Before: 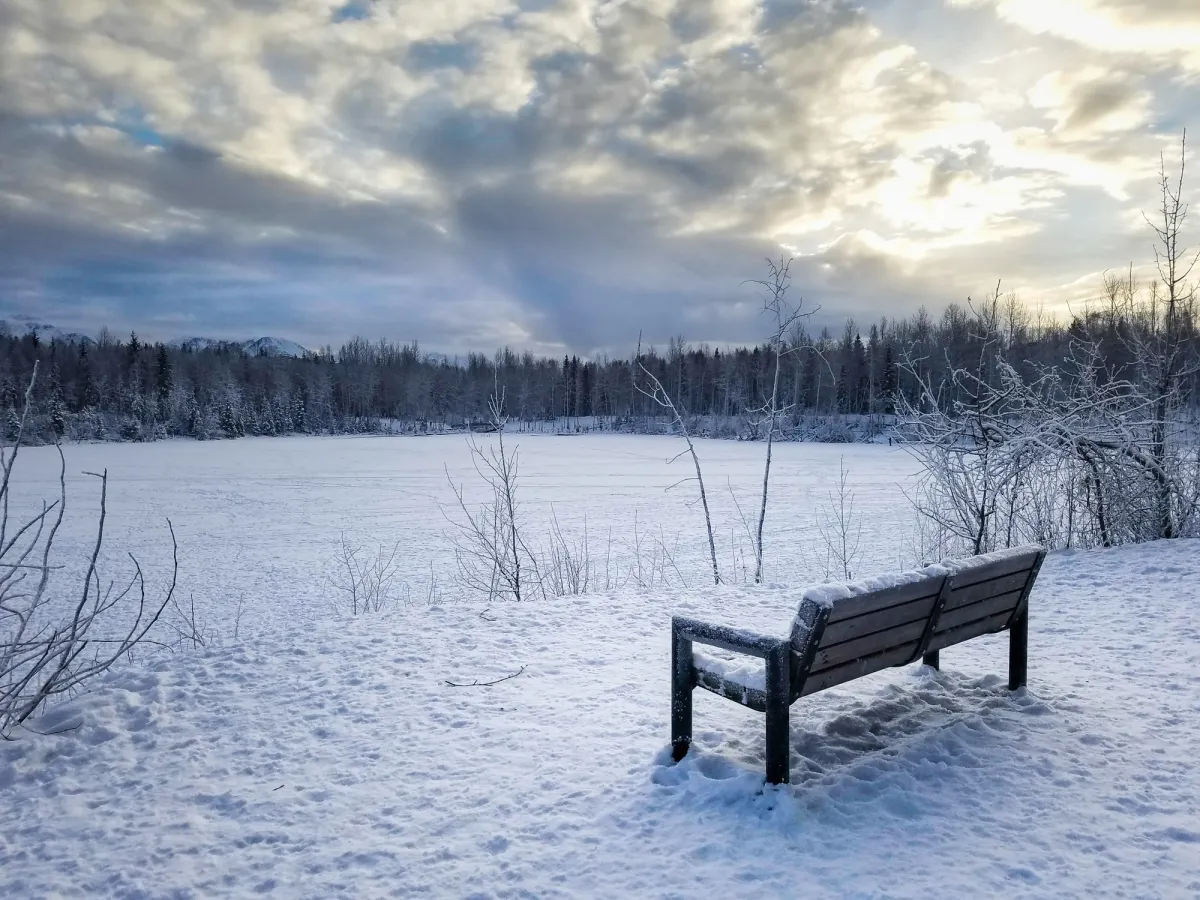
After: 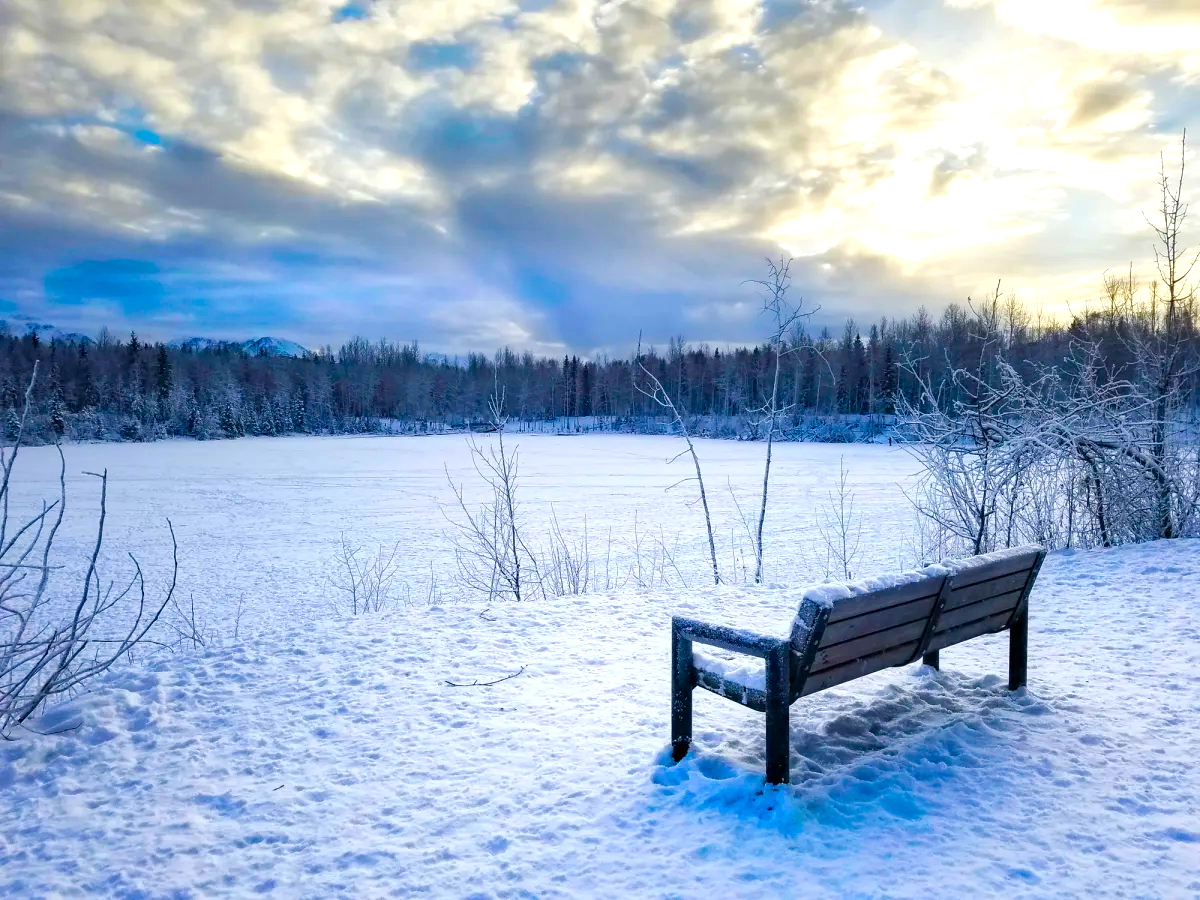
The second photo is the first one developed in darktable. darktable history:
tone equalizer: on, module defaults
color balance rgb: linear chroma grading › shadows 10%, linear chroma grading › highlights 10%, linear chroma grading › global chroma 15%, linear chroma grading › mid-tones 15%, perceptual saturation grading › global saturation 40%, perceptual saturation grading › highlights -25%, perceptual saturation grading › mid-tones 35%, perceptual saturation grading › shadows 35%, perceptual brilliance grading › global brilliance 11.29%, global vibrance 11.29%
